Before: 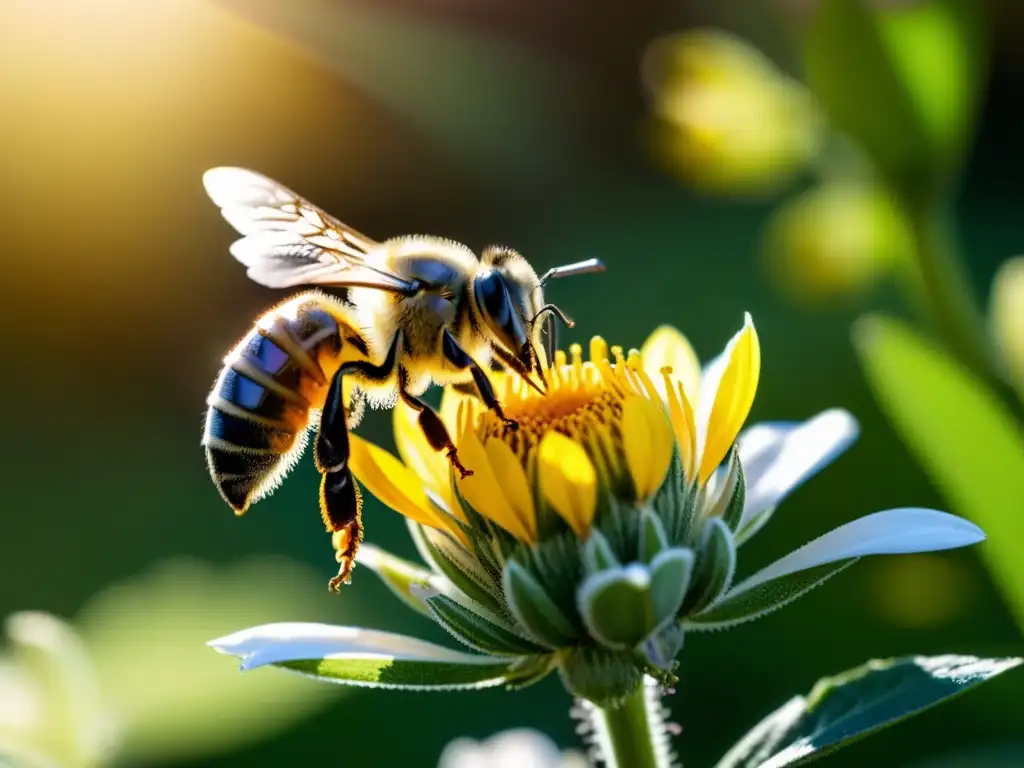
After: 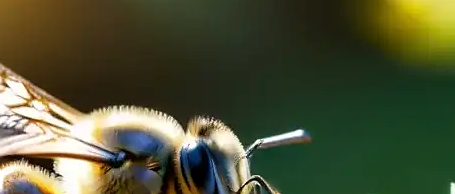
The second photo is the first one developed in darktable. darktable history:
crop: left 28.742%, top 16.879%, right 26.752%, bottom 57.785%
tone equalizer: edges refinement/feathering 500, mask exposure compensation -1.57 EV, preserve details no
sharpen: radius 1.05
